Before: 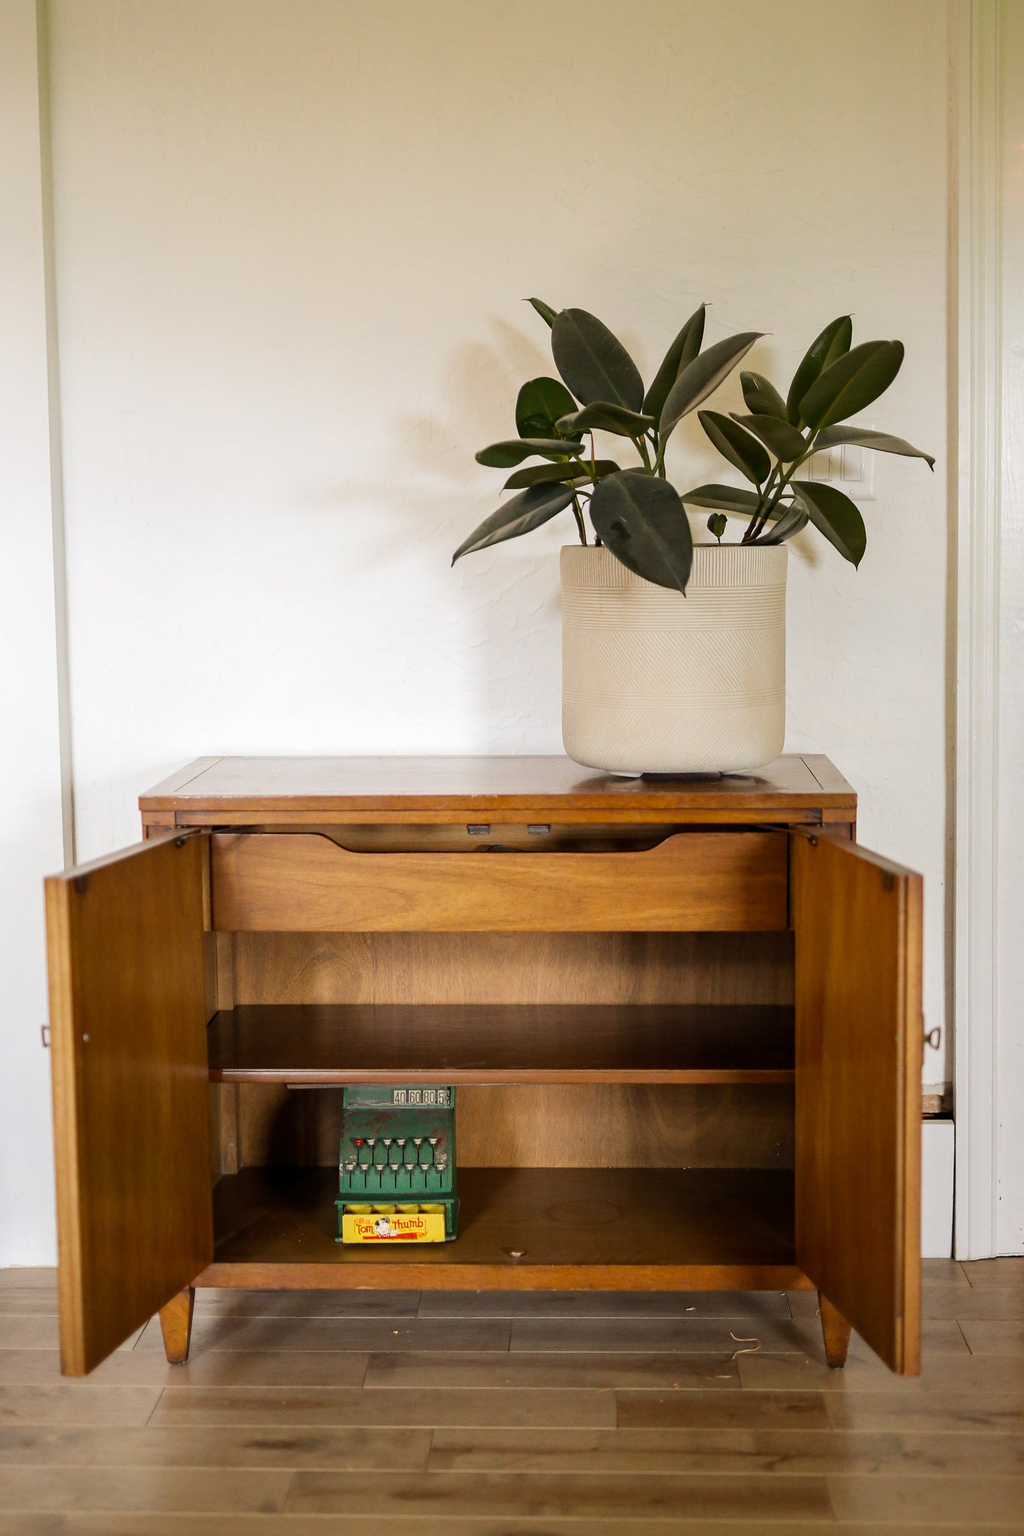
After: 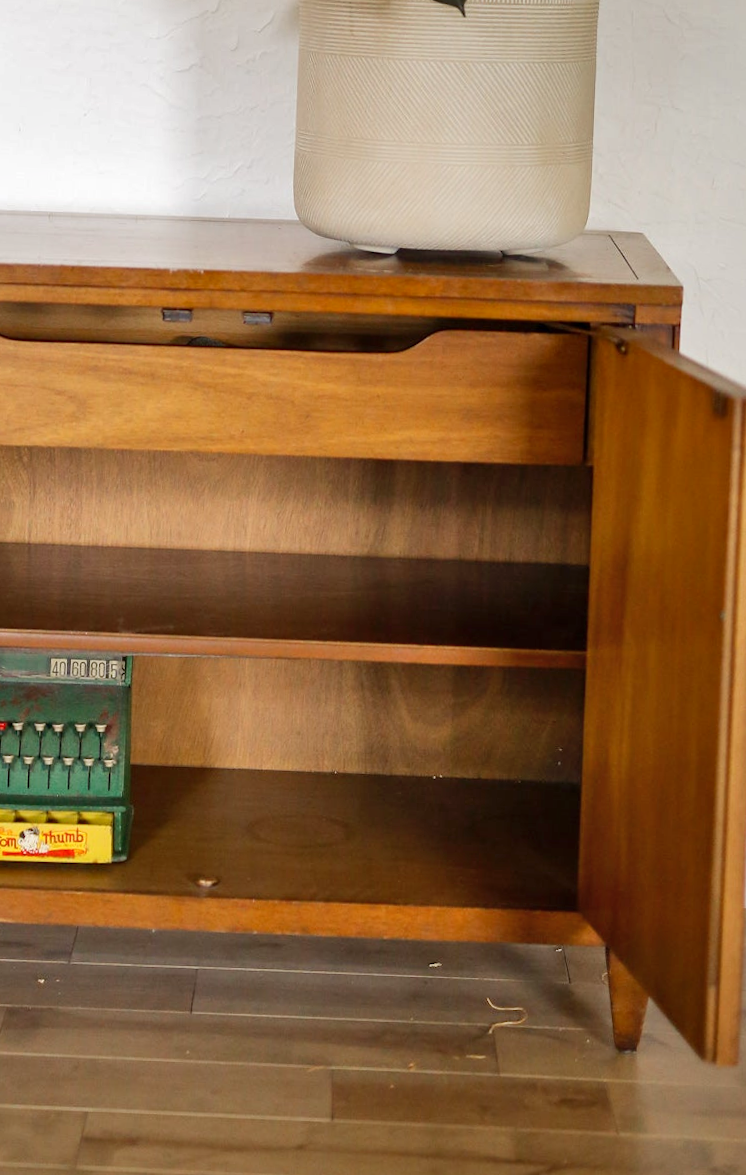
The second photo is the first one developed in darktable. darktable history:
crop: left 34.479%, top 38.822%, right 13.718%, bottom 5.172%
levels: levels [0, 0.478, 1]
shadows and highlights: highlights color adjustment 0%, soften with gaussian
rotate and perspective: rotation 2.17°, automatic cropping off
